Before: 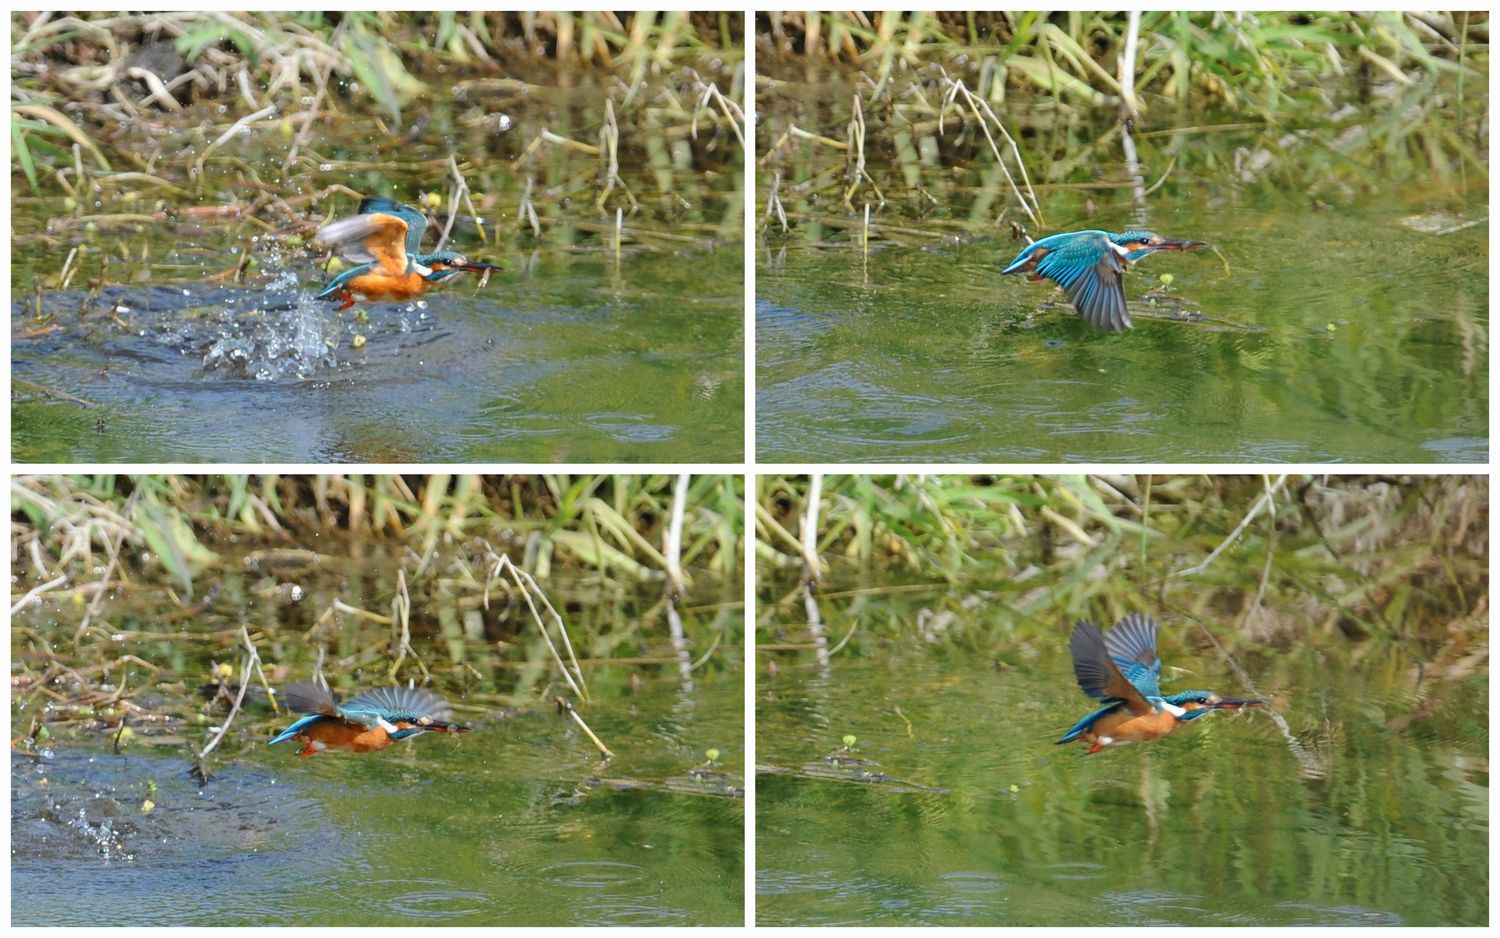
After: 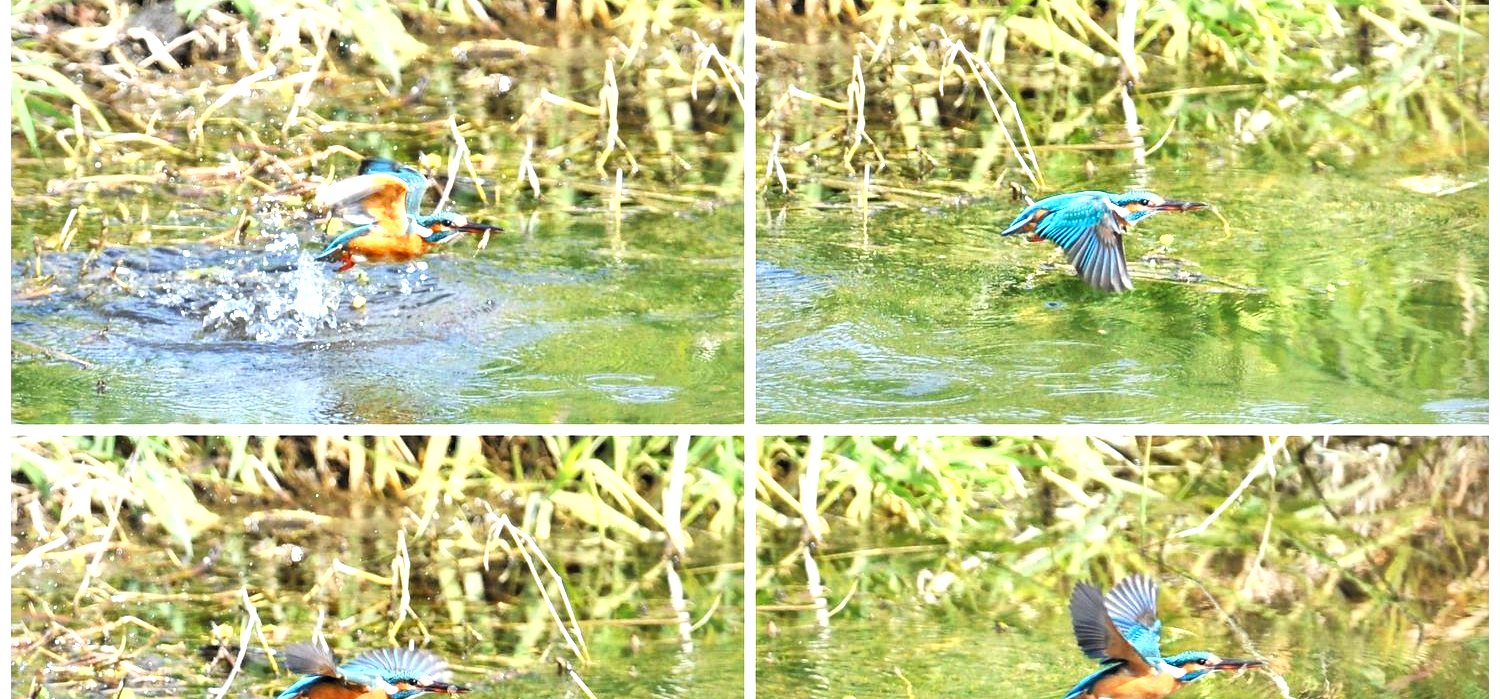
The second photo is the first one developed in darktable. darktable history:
levels: black 8.56%, levels [0.062, 0.494, 0.925]
base curve: curves: ch0 [(0, 0) (0.028, 0.03) (0.121, 0.232) (0.46, 0.748) (0.859, 0.968) (1, 1)]
local contrast: mode bilateral grid, contrast 20, coarseness 50, detail 162%, midtone range 0.2
crop: top 4.179%, bottom 21.259%
tone equalizer: -8 EV 0.984 EV, -7 EV 0.98 EV, -6 EV 1.02 EV, -5 EV 0.989 EV, -4 EV 1 EV, -3 EV 0.751 EV, -2 EV 0.5 EV, -1 EV 0.266 EV
